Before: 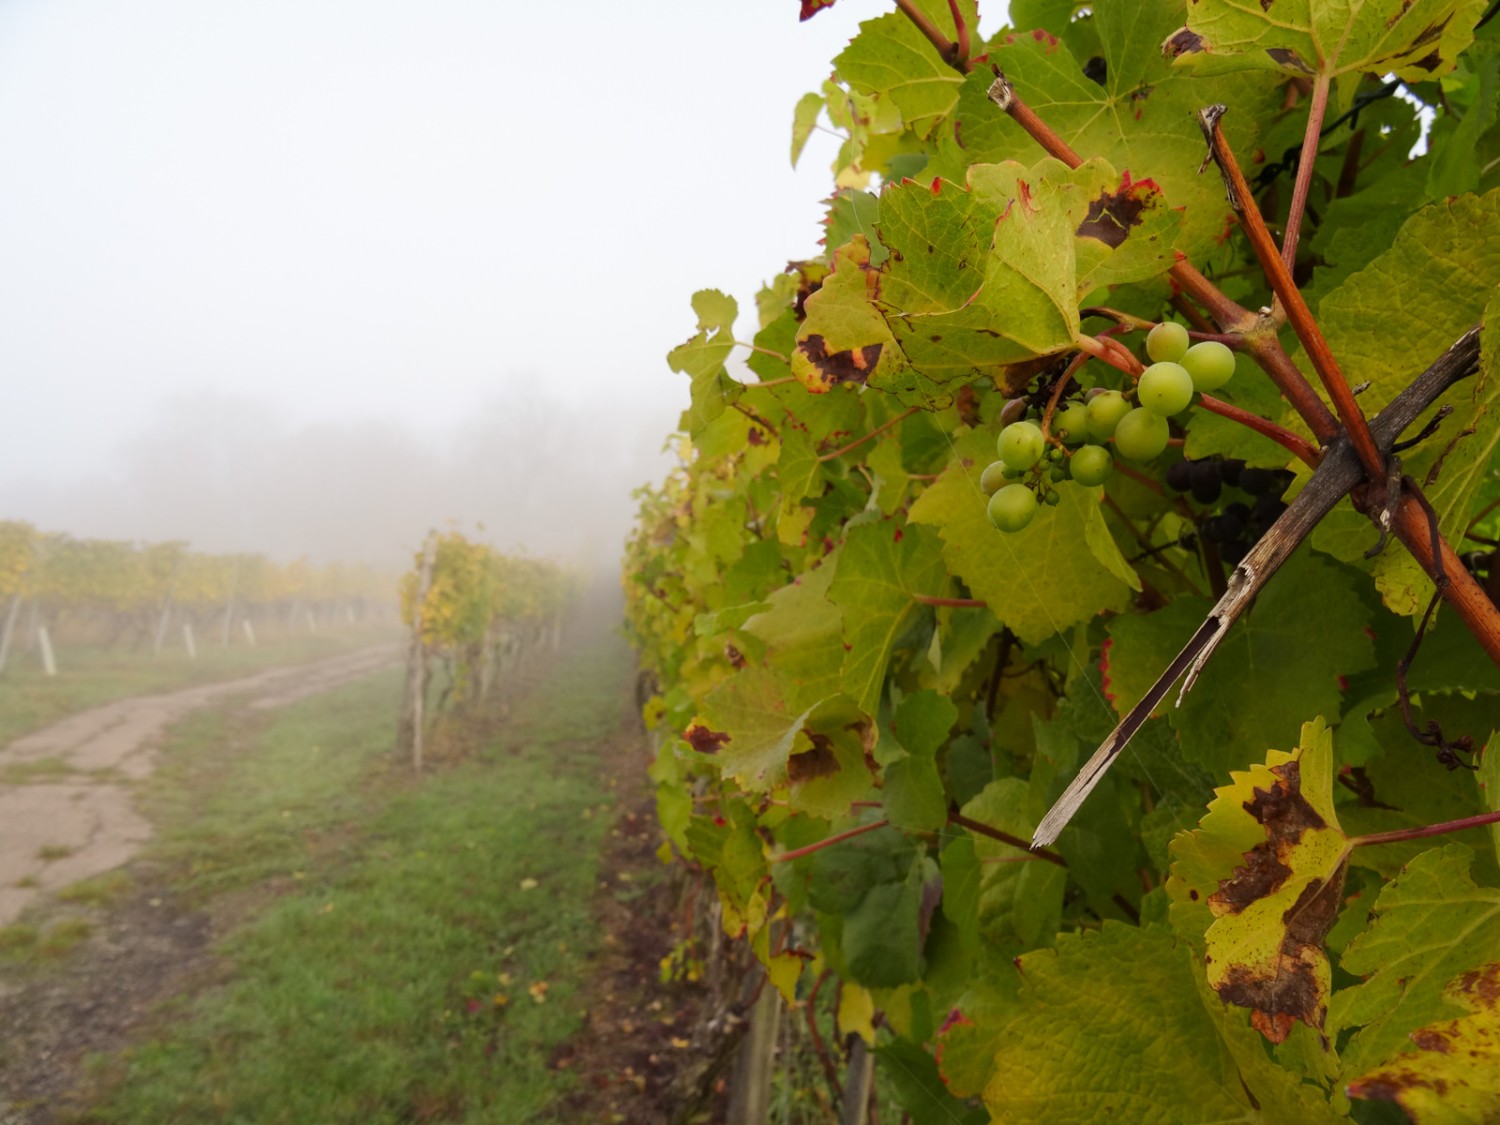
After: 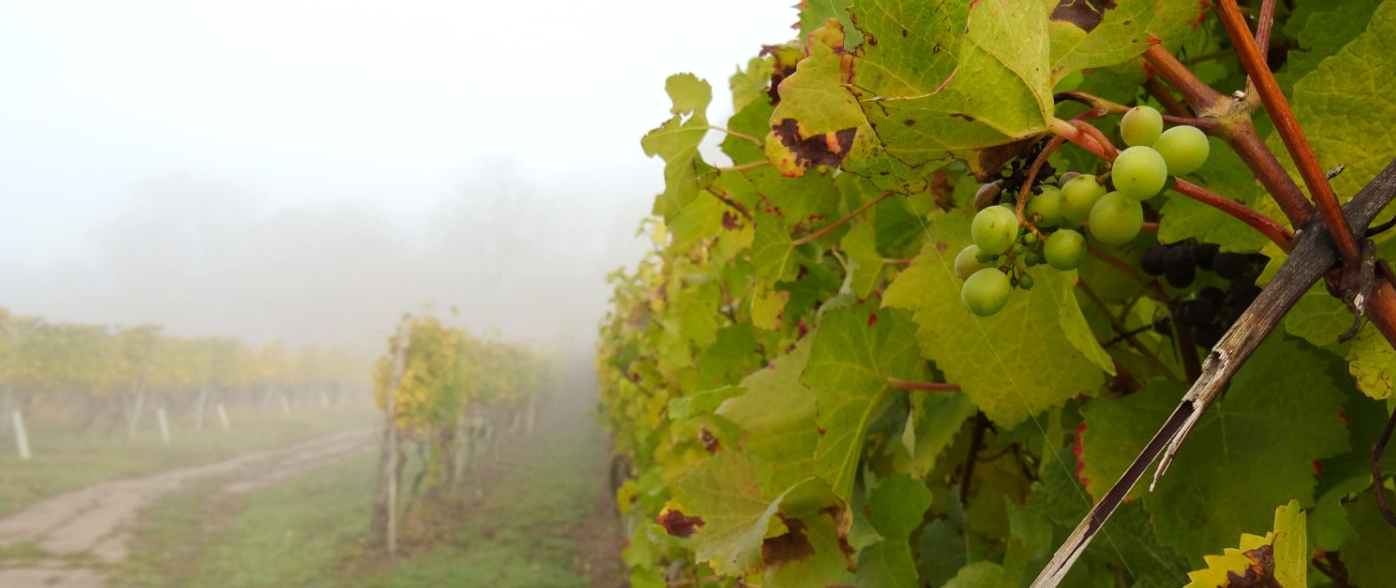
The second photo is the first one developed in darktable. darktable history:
exposure: exposure 0.161 EV, compensate highlight preservation false
white balance: red 0.978, blue 0.999
crop: left 1.744%, top 19.225%, right 5.069%, bottom 28.357%
